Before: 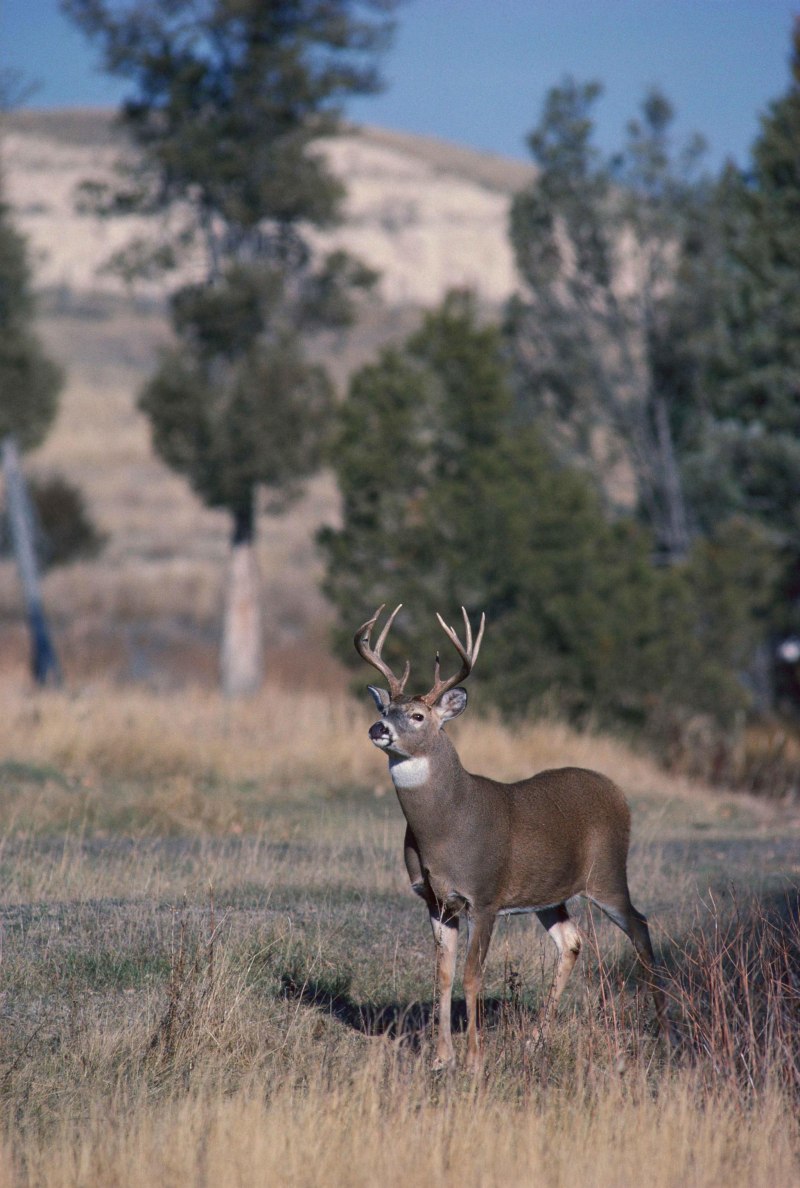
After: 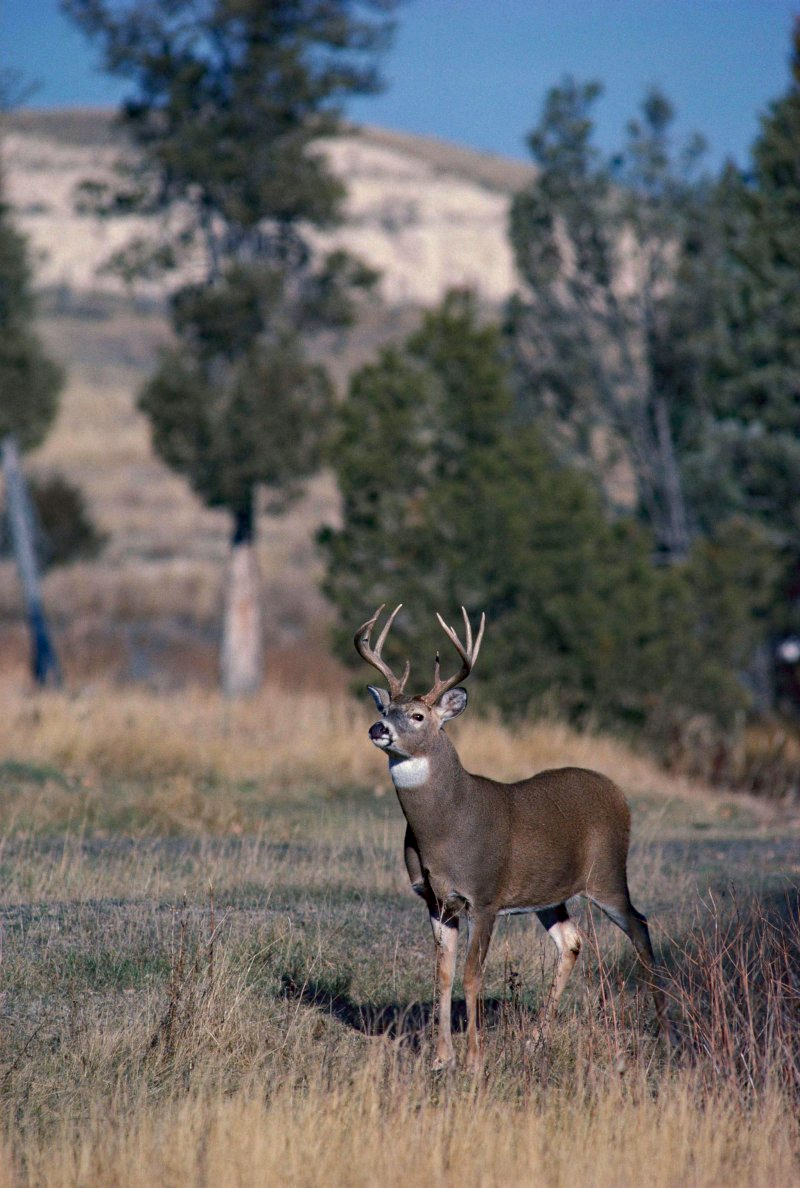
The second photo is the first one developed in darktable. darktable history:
haze removal: strength 0.297, distance 0.248, compatibility mode true, adaptive false
